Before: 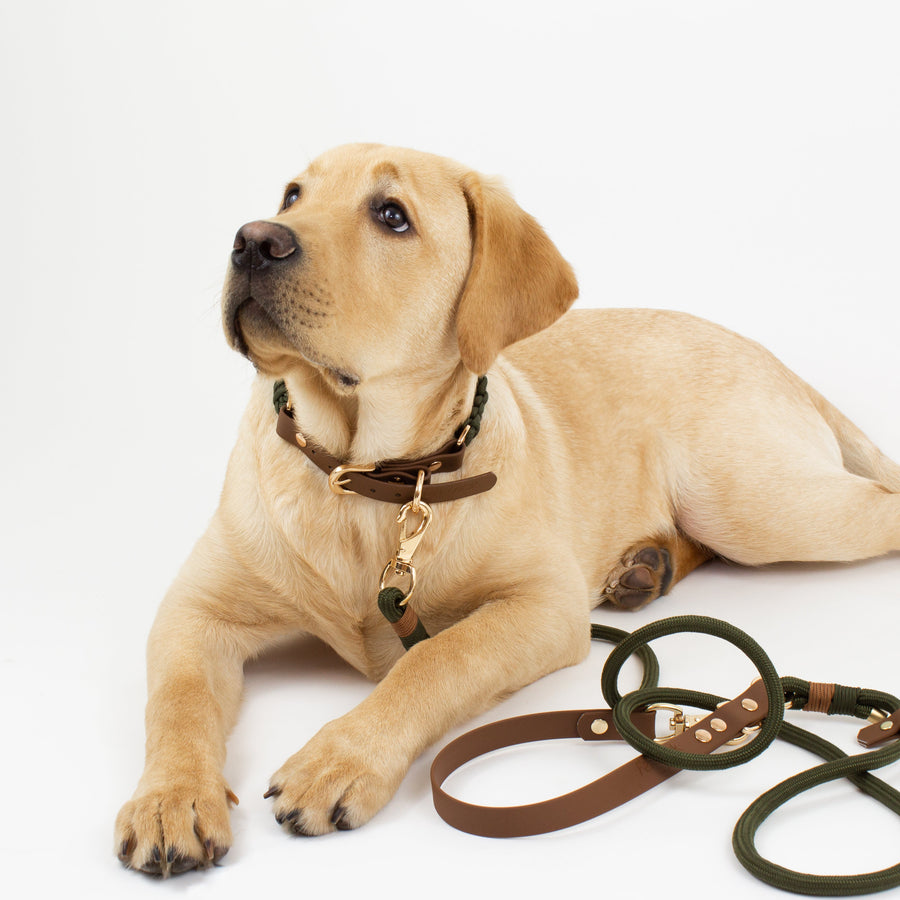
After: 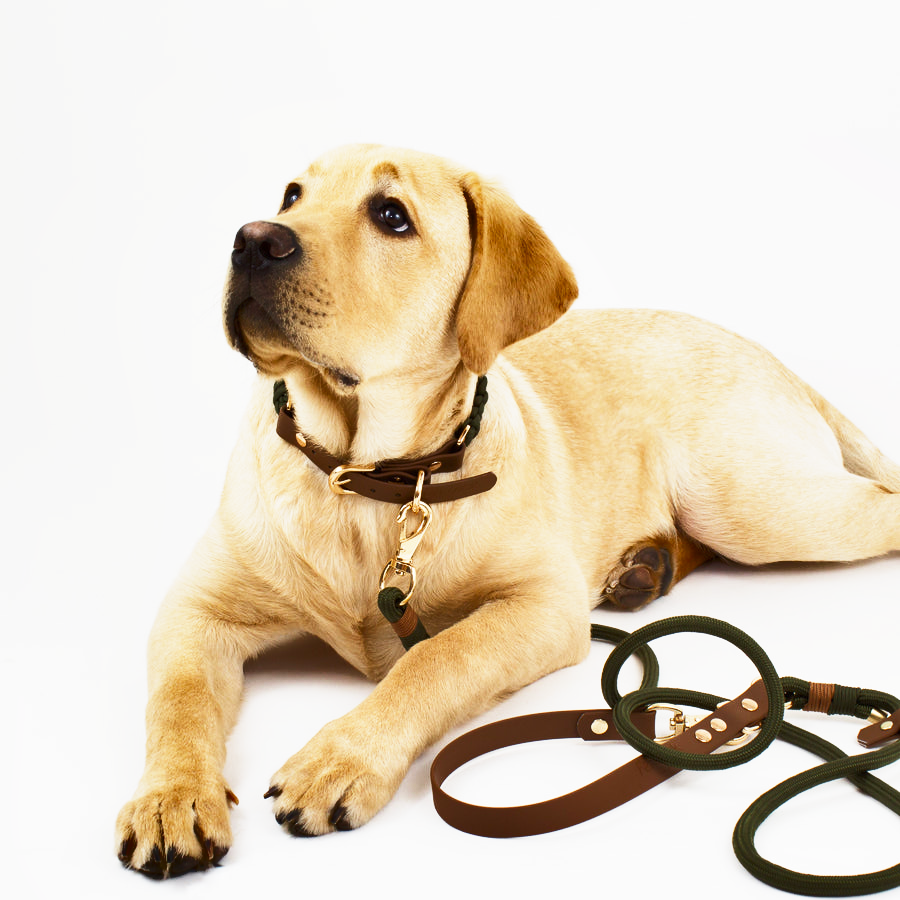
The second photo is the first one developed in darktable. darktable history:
shadows and highlights: shadows 52.39, soften with gaussian
base curve: curves: ch0 [(0, 0) (0.557, 0.834) (1, 1)], preserve colors none
